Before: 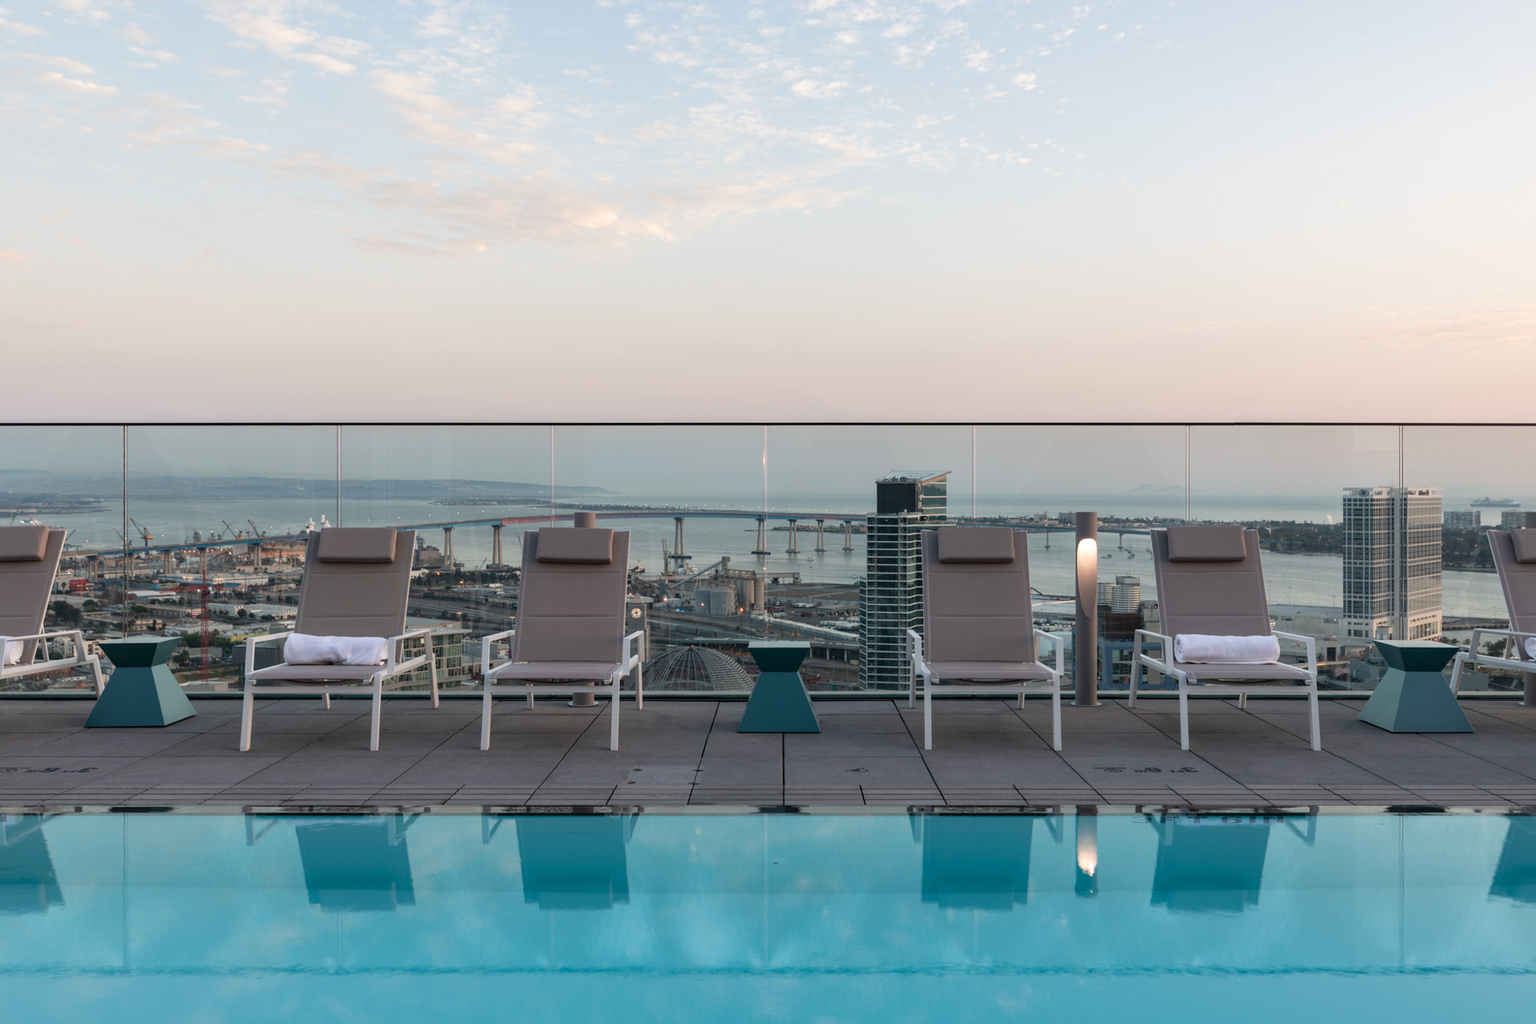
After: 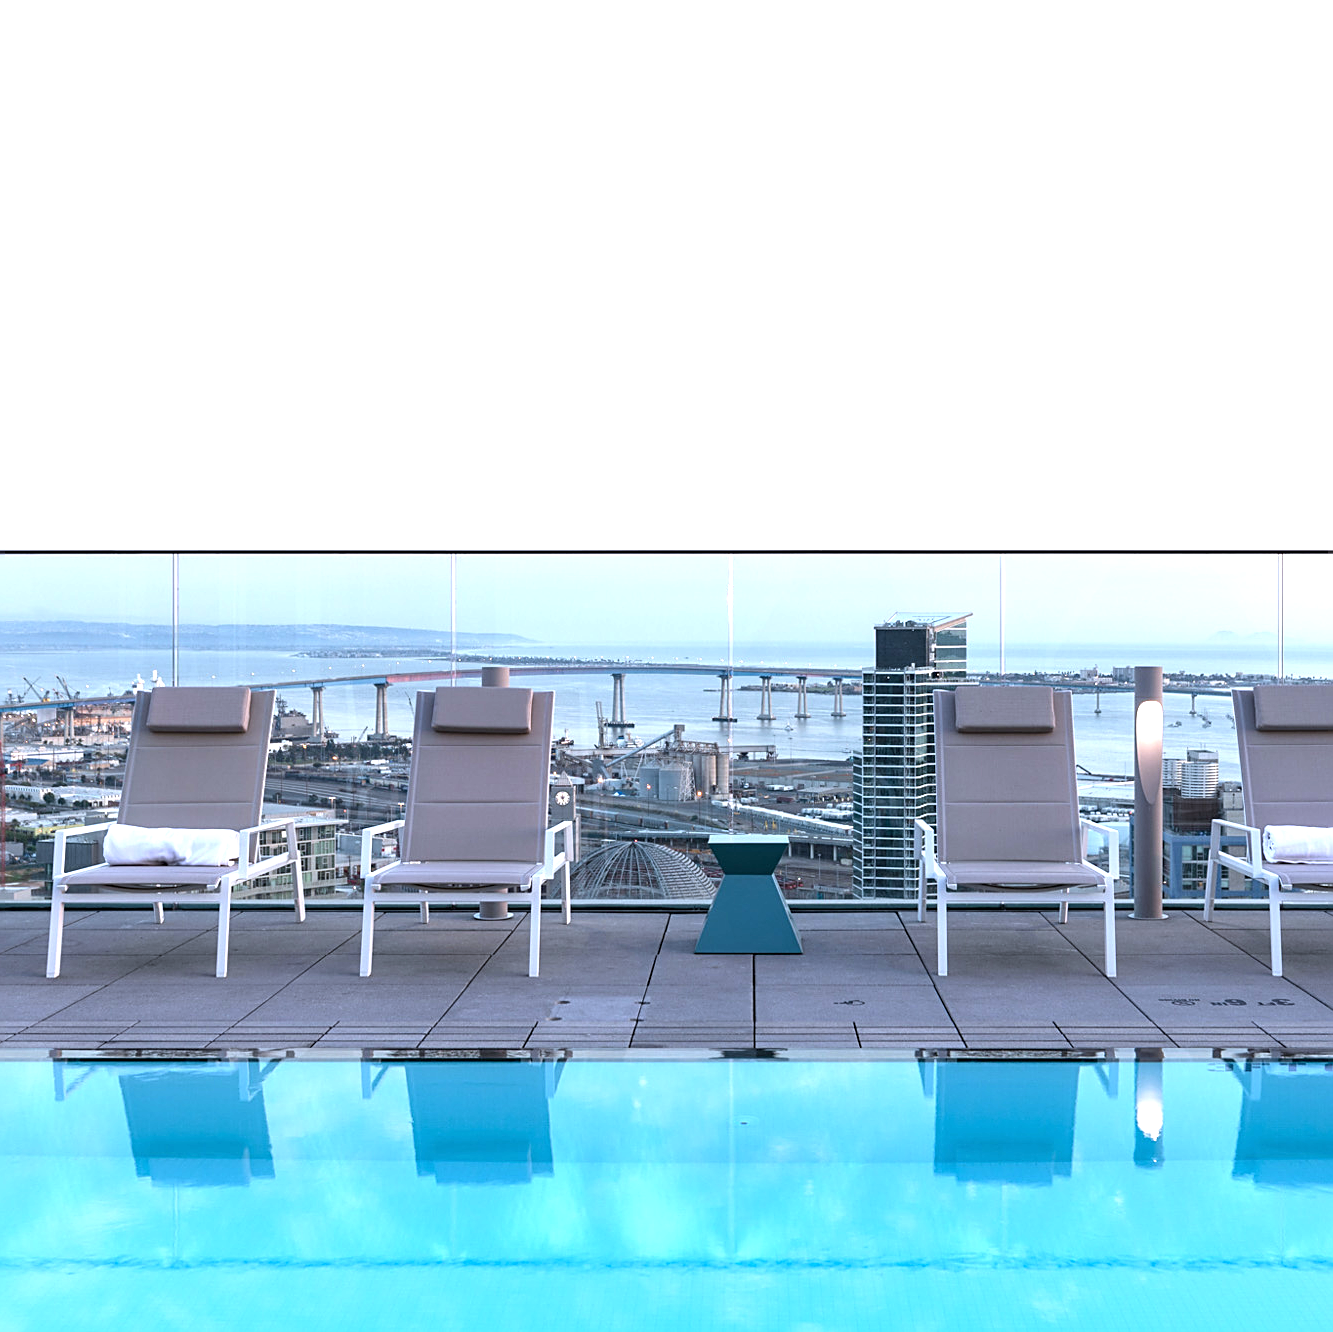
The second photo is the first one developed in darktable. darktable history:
crop and rotate: left 13.342%, right 19.991%
sharpen: on, module defaults
white balance: red 0.948, green 1.02, blue 1.176
exposure: black level correction 0, exposure 1.2 EV, compensate exposure bias true, compensate highlight preservation false
